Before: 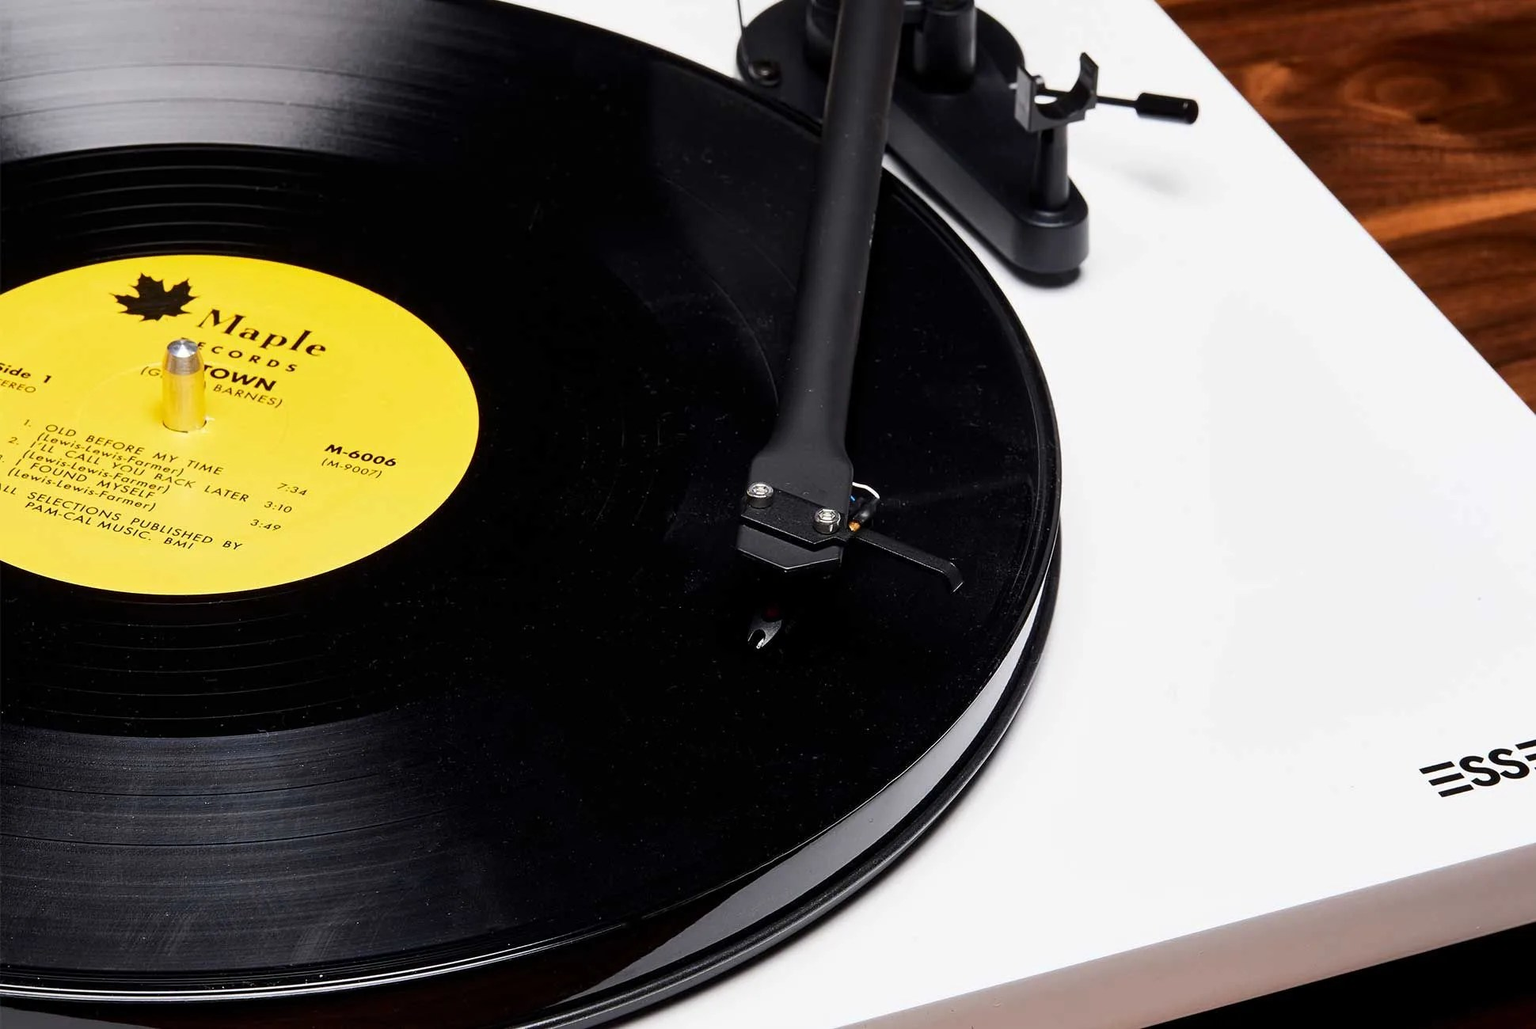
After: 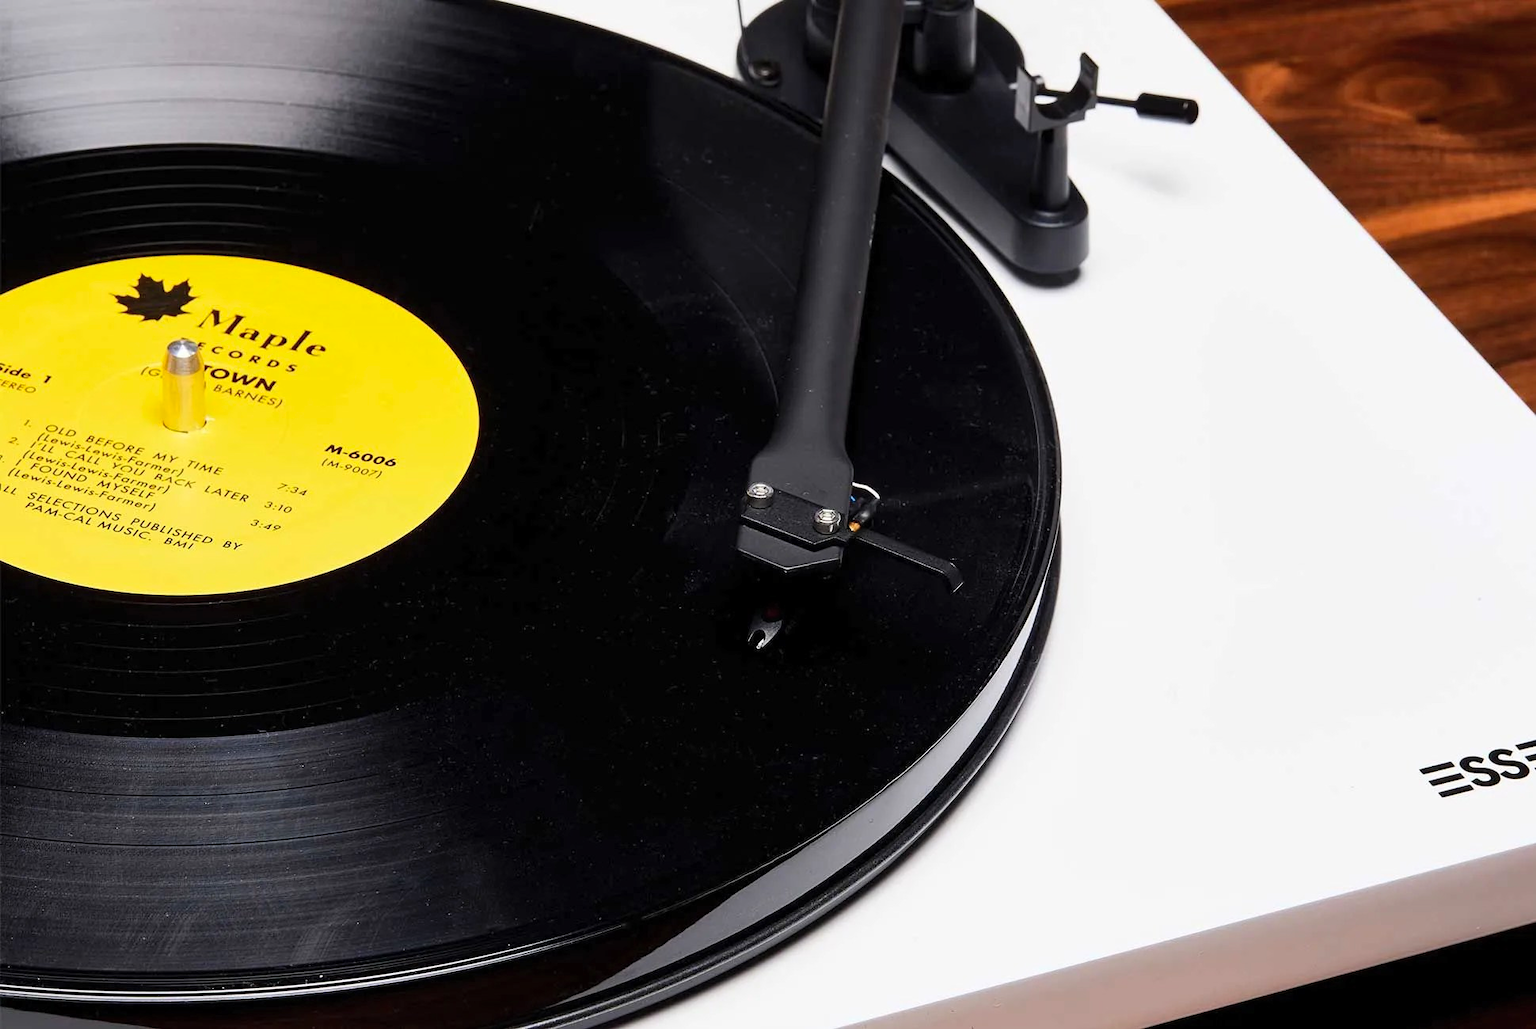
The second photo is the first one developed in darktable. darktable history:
contrast brightness saturation: contrast 0.028, brightness 0.068, saturation 0.131
